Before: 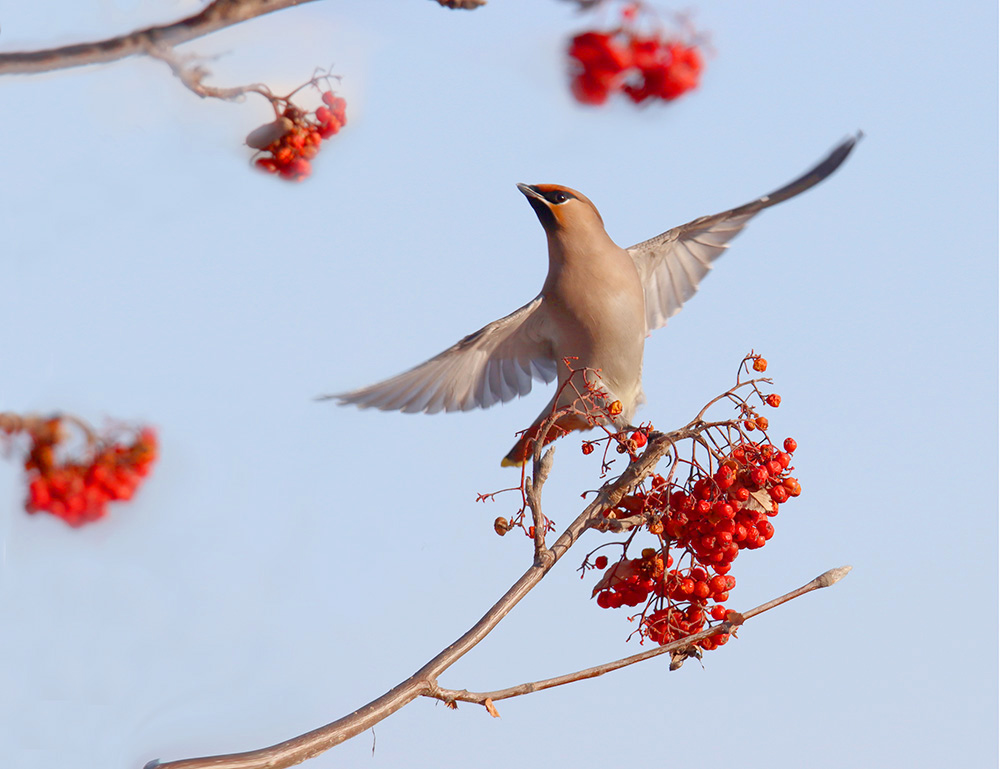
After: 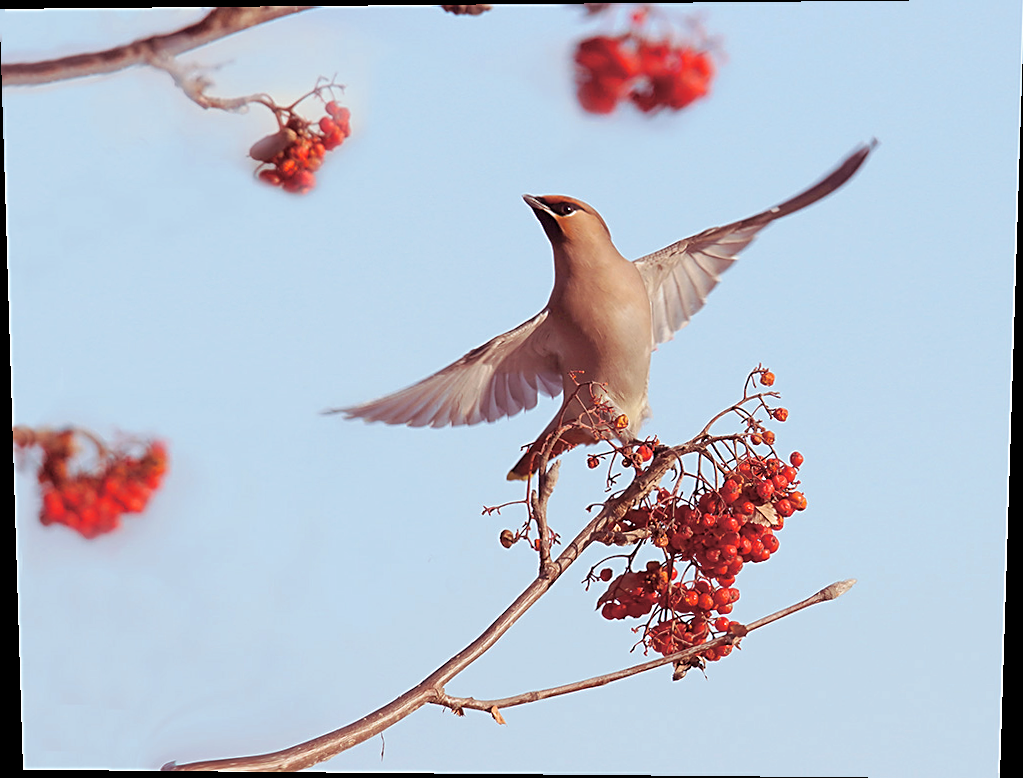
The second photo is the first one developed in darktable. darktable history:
sharpen: amount 0.575
rotate and perspective: lens shift (vertical) 0.048, lens shift (horizontal) -0.024, automatic cropping off
split-toning: highlights › hue 180°
